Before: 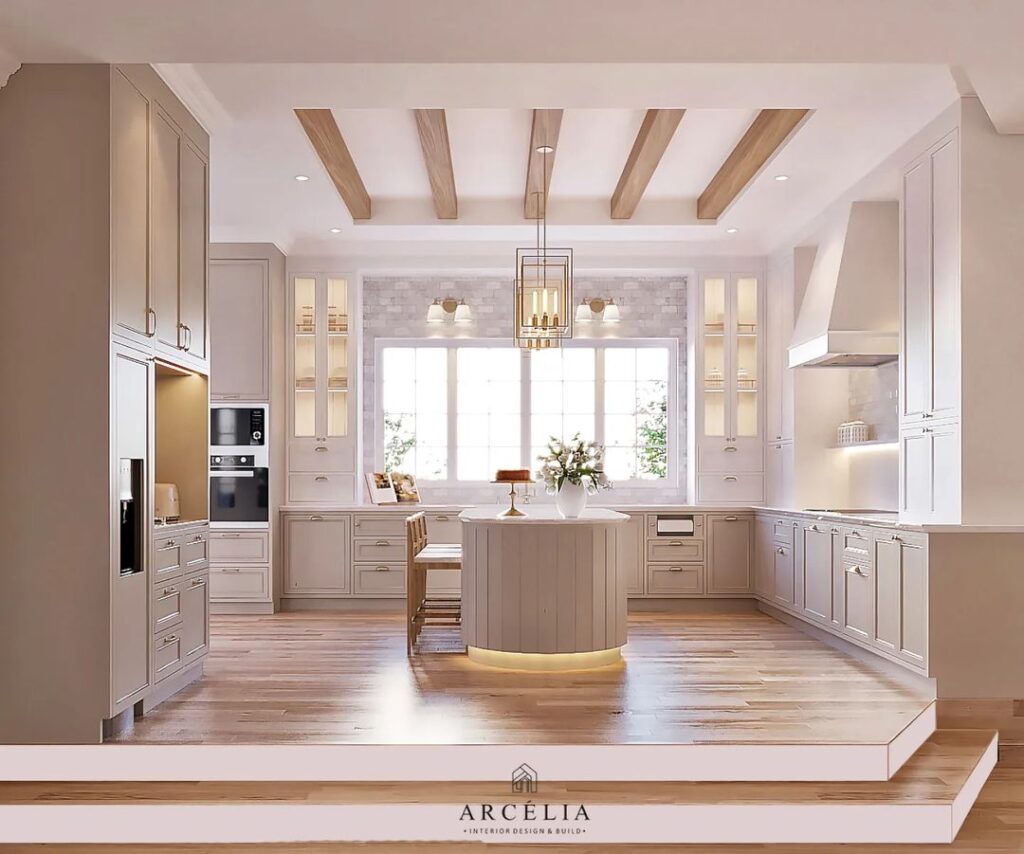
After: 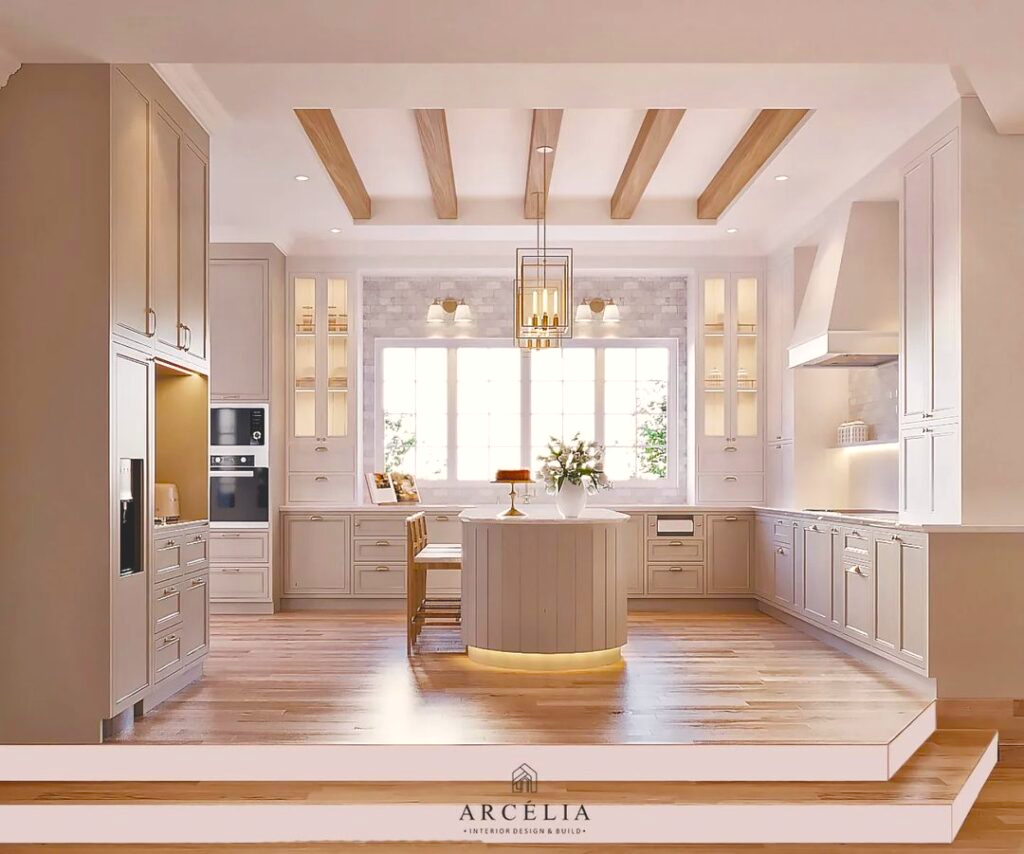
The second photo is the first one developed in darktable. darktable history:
color balance rgb: highlights gain › chroma 1.067%, highlights gain › hue 69.18°, global offset › luminance 1.973%, perceptual saturation grading › global saturation 35.074%, perceptual saturation grading › highlights -25.567%, perceptual saturation grading › shadows 49.682%, global vibrance 3.331%
